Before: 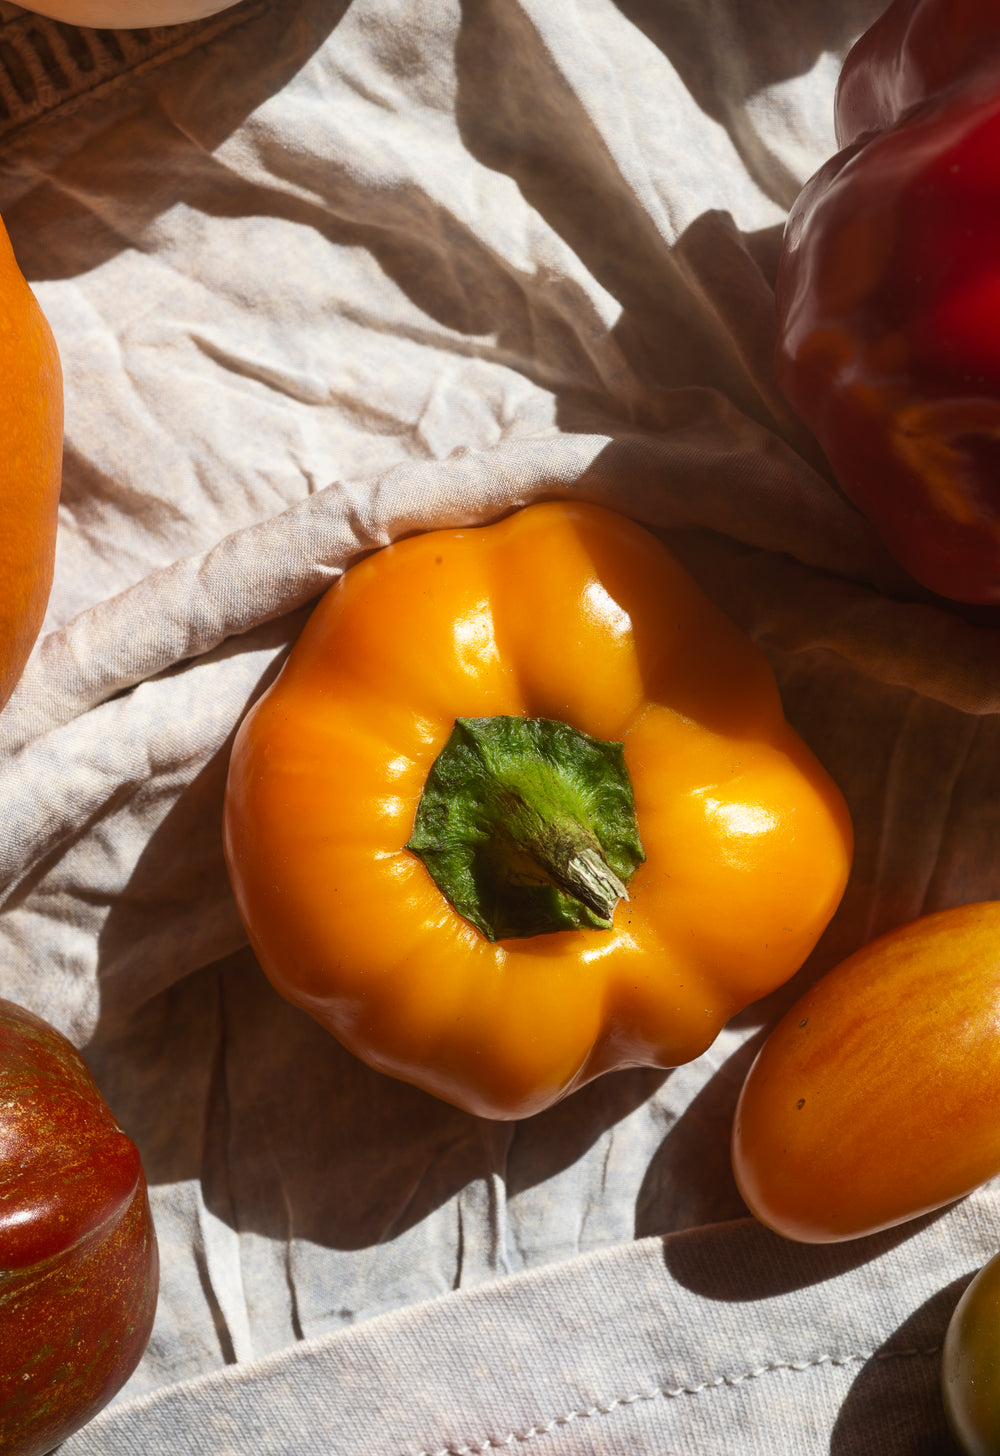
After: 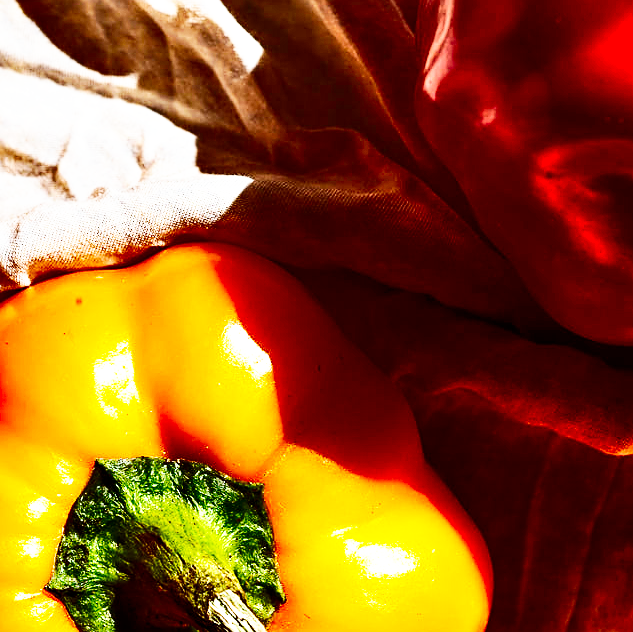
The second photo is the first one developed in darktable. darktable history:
contrast equalizer: y [[0.6 ×6], [0.55 ×6], [0 ×6], [0 ×6], [0 ×6]], mix 0.768
sharpen: on, module defaults
shadows and highlights: soften with gaussian
crop: left 36.082%, top 17.848%, right 0.539%, bottom 38.694%
contrast brightness saturation: contrast 0.193, brightness -0.114, saturation 0.212
base curve: curves: ch0 [(0, 0) (0.007, 0.004) (0.027, 0.03) (0.046, 0.07) (0.207, 0.54) (0.442, 0.872) (0.673, 0.972) (1, 1)], preserve colors none
haze removal: strength 0.29, distance 0.243, compatibility mode true, adaptive false
